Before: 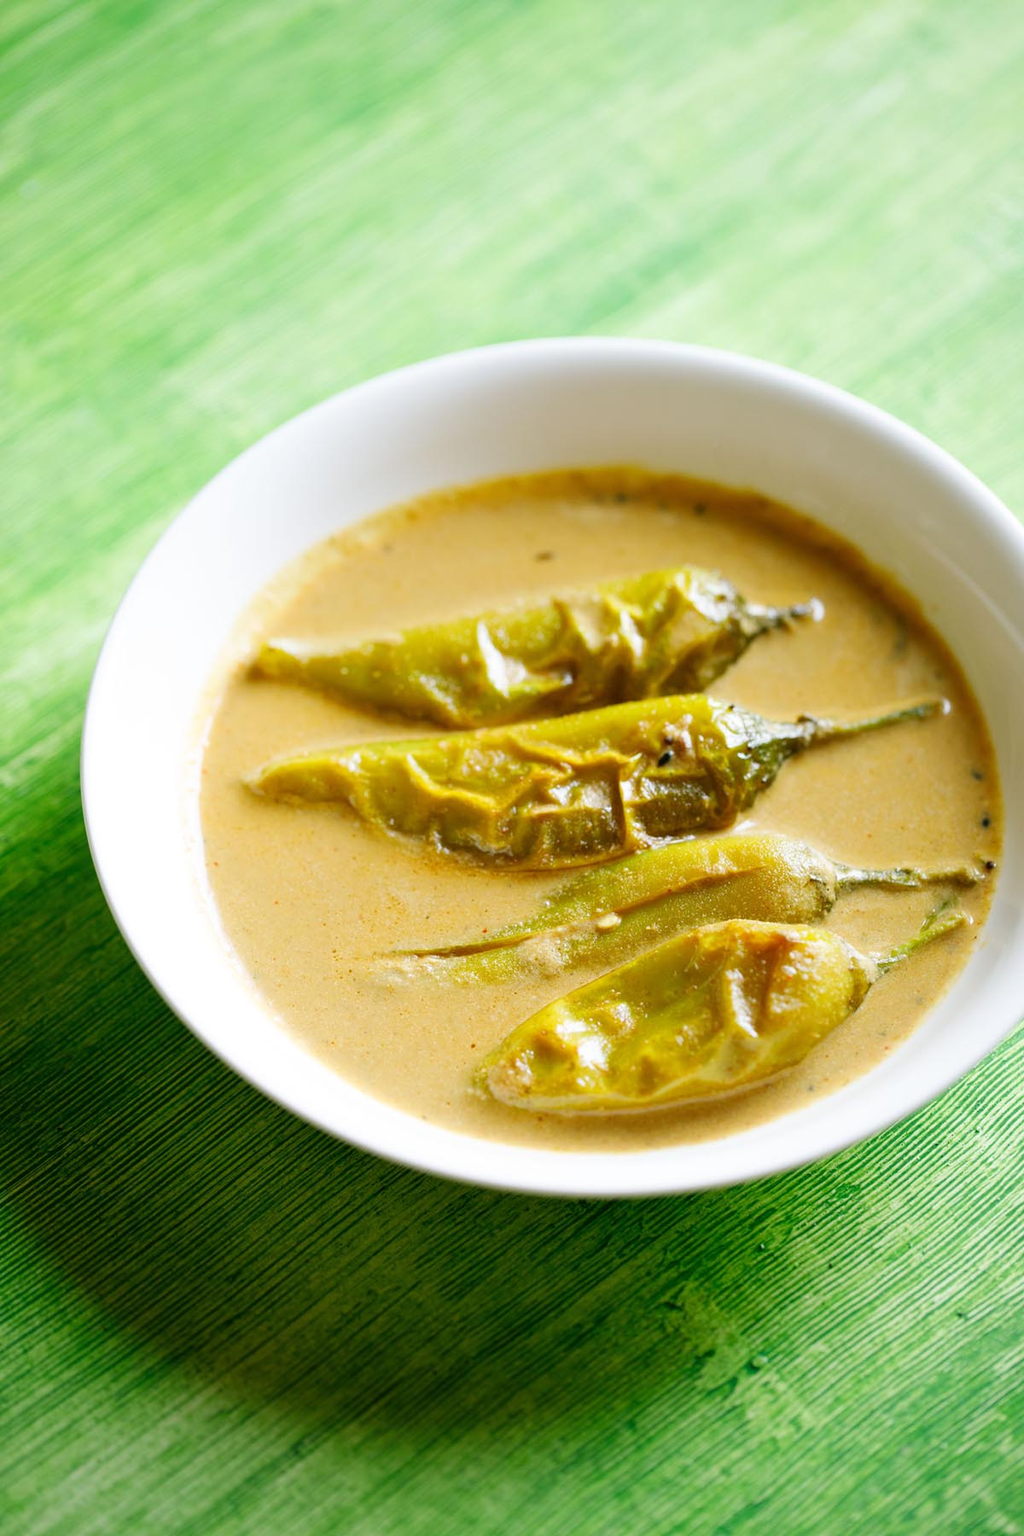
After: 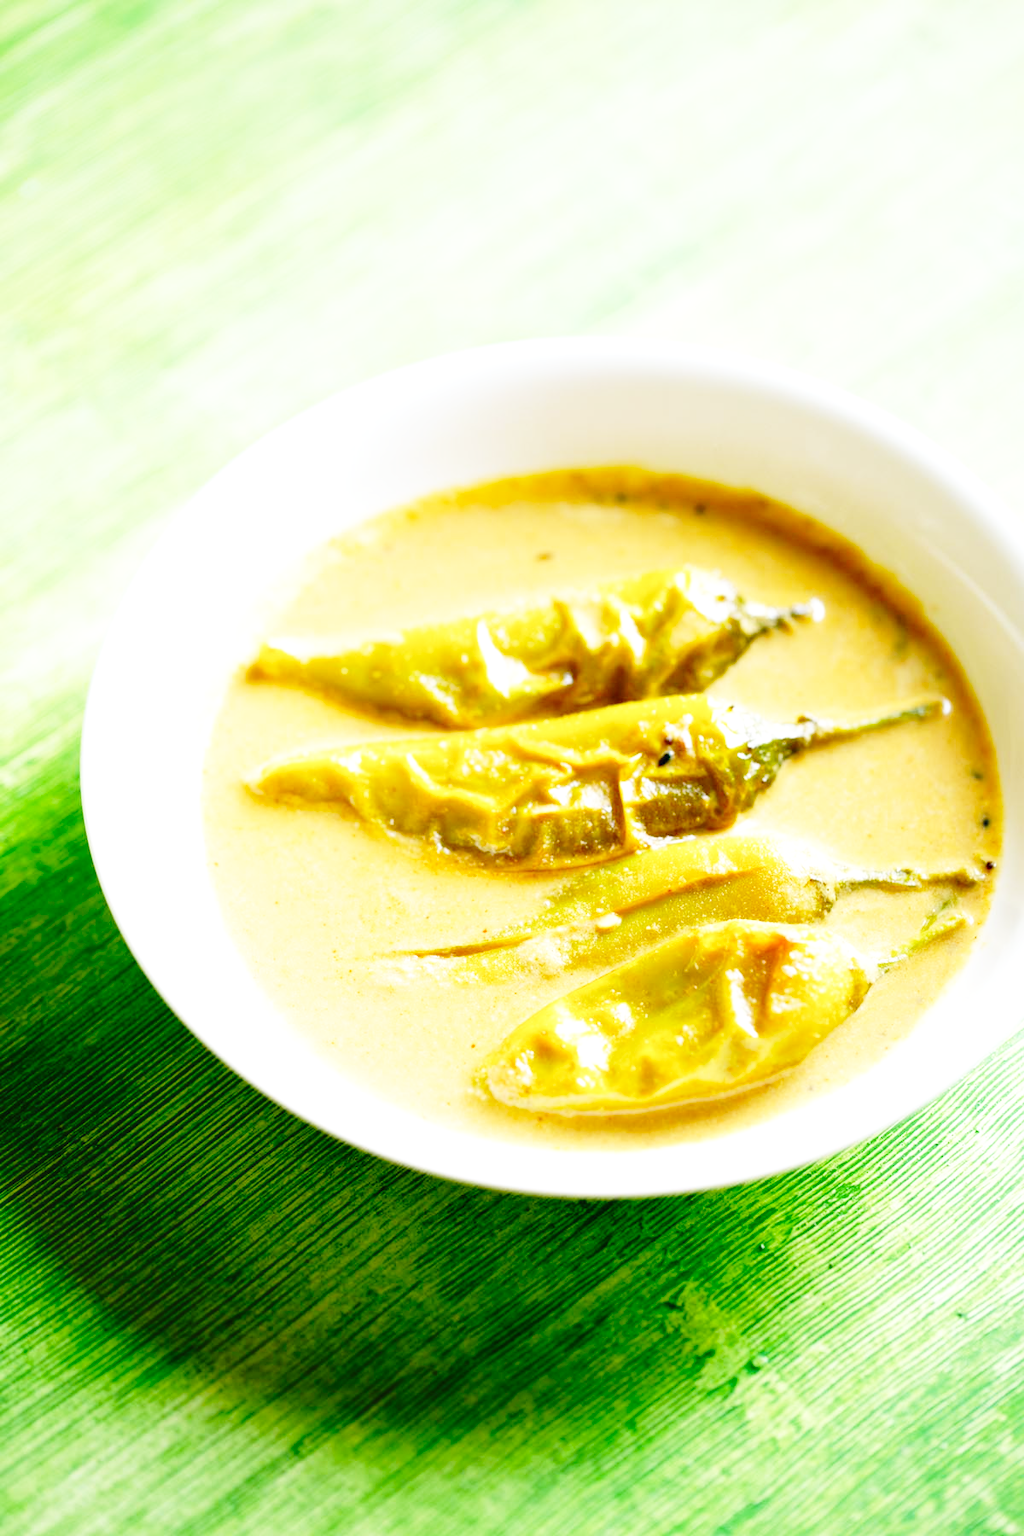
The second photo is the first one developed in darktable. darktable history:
local contrast: highlights 100%, shadows 100%, detail 120%, midtone range 0.2
contrast equalizer: octaves 7, y [[0.502, 0.505, 0.512, 0.529, 0.564, 0.588], [0.5 ×6], [0.502, 0.505, 0.512, 0.529, 0.564, 0.588], [0, 0.001, 0.001, 0.004, 0.008, 0.011], [0, 0.001, 0.001, 0.004, 0.008, 0.011]], mix -1
base curve: curves: ch0 [(0, 0) (0.028, 0.03) (0.105, 0.232) (0.387, 0.748) (0.754, 0.968) (1, 1)], fusion 1, exposure shift 0.576, preserve colors none
